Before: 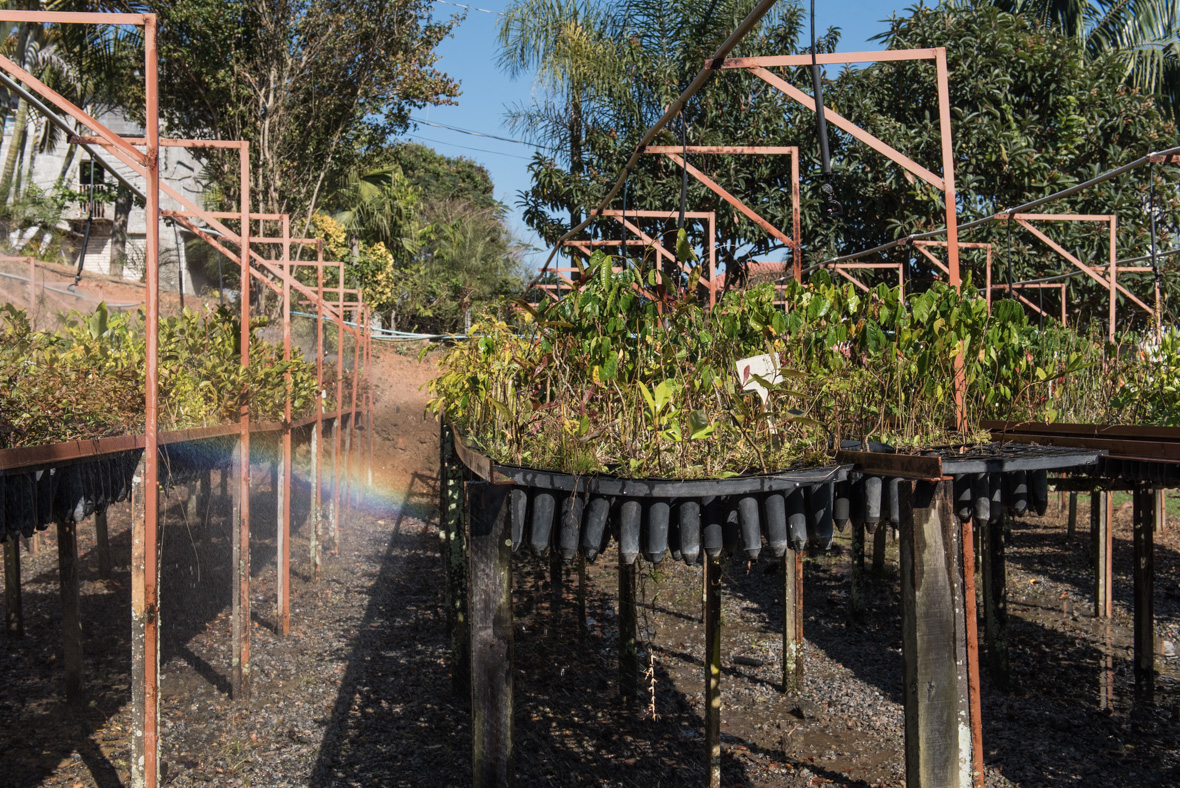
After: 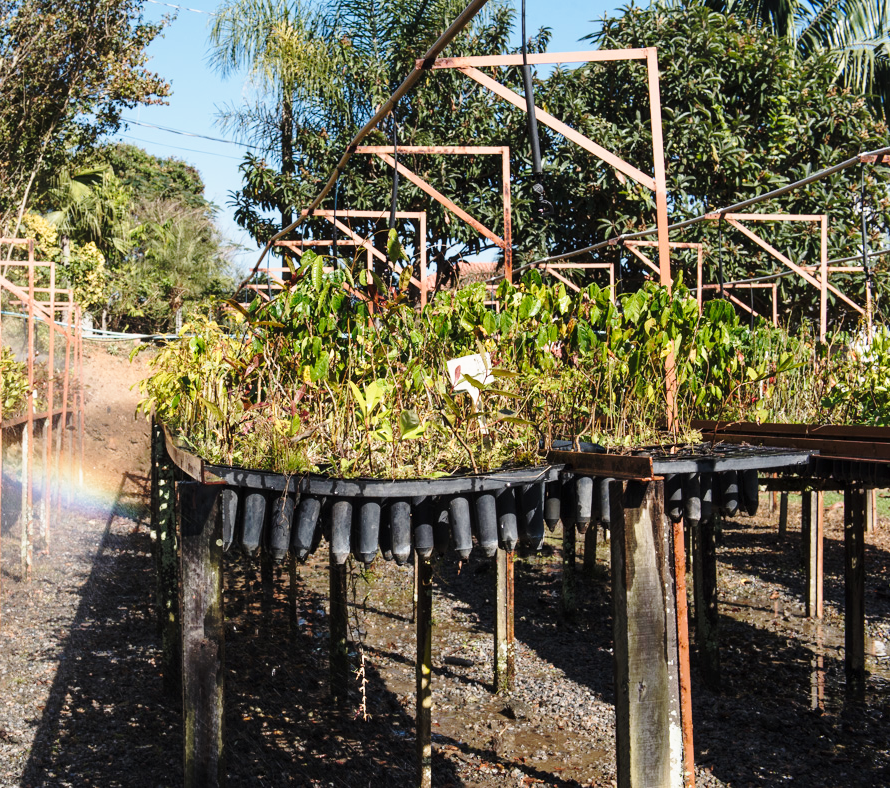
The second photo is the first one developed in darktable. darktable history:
crop and rotate: left 24.493%
base curve: curves: ch0 [(0, 0) (0.032, 0.037) (0.105, 0.228) (0.435, 0.76) (0.856, 0.983) (1, 1)], preserve colors none
